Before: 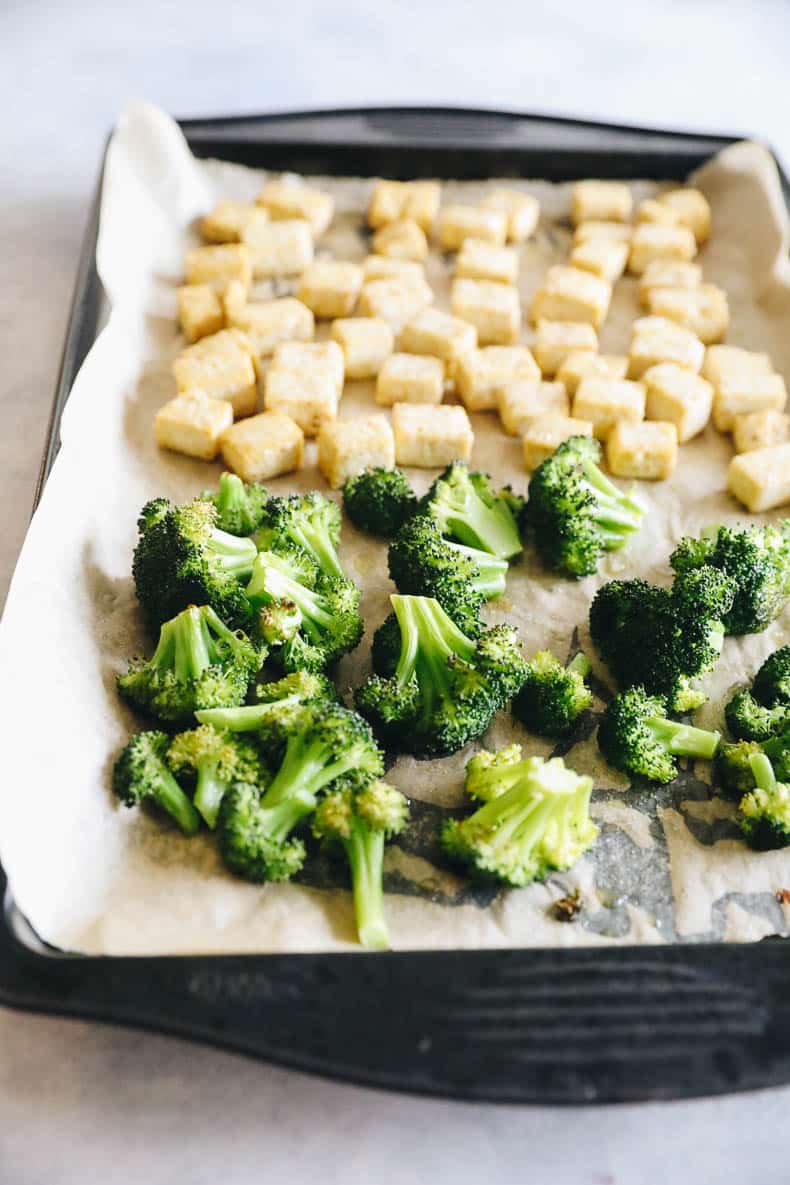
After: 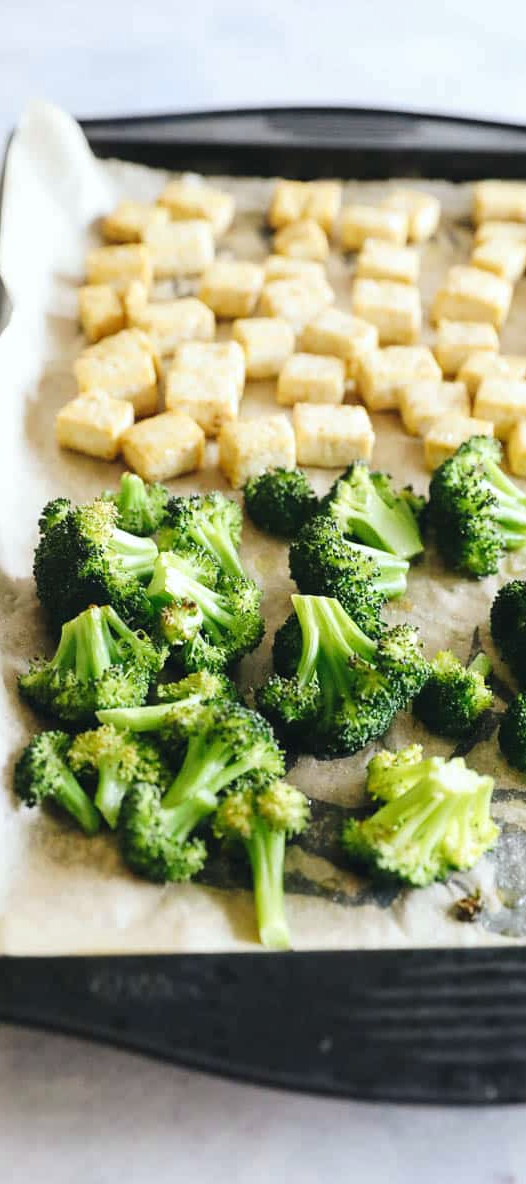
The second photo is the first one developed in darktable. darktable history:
crop and rotate: left 12.648%, right 20.685%
exposure: black level correction -0.001, exposure 0.08 EV, compensate highlight preservation false
white balance: red 0.978, blue 0.999
